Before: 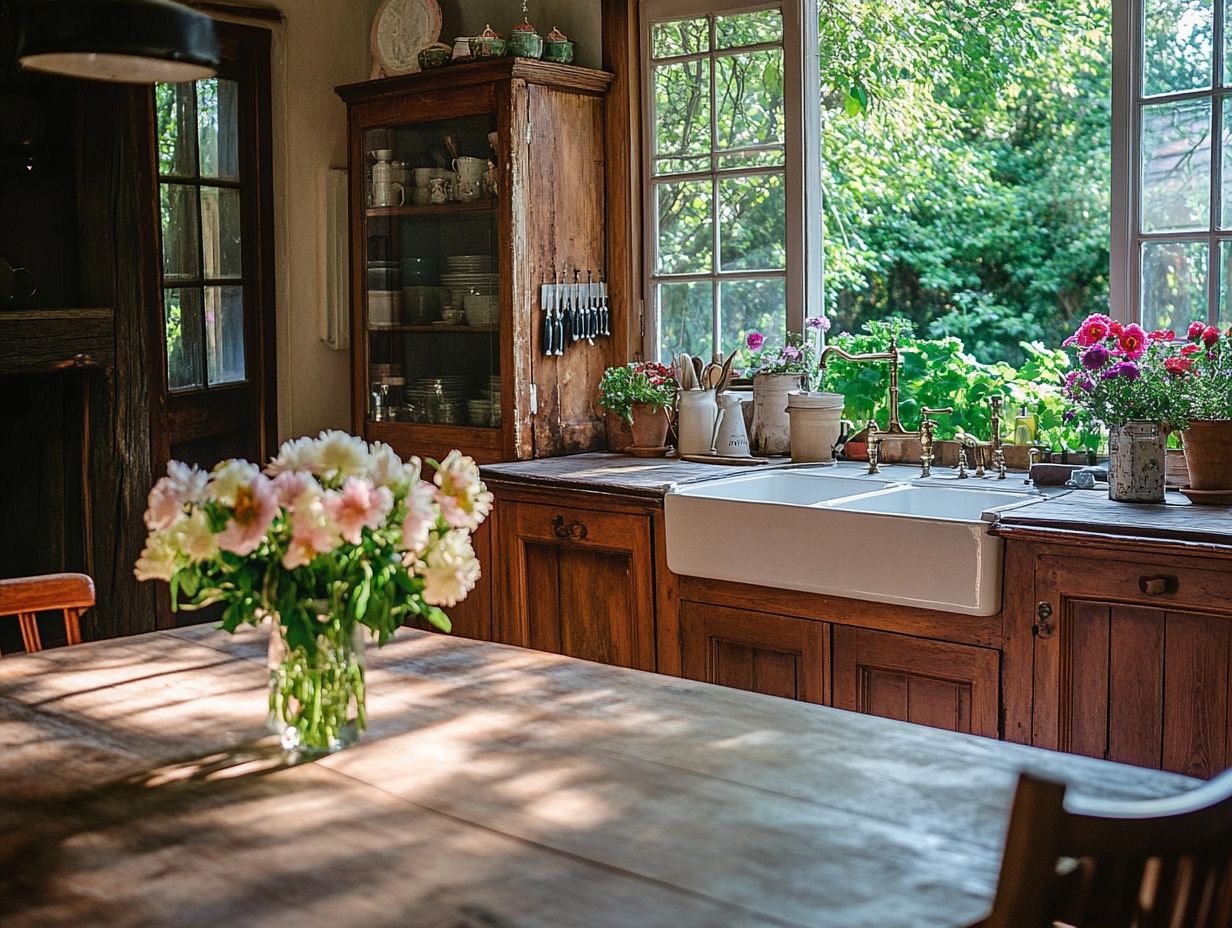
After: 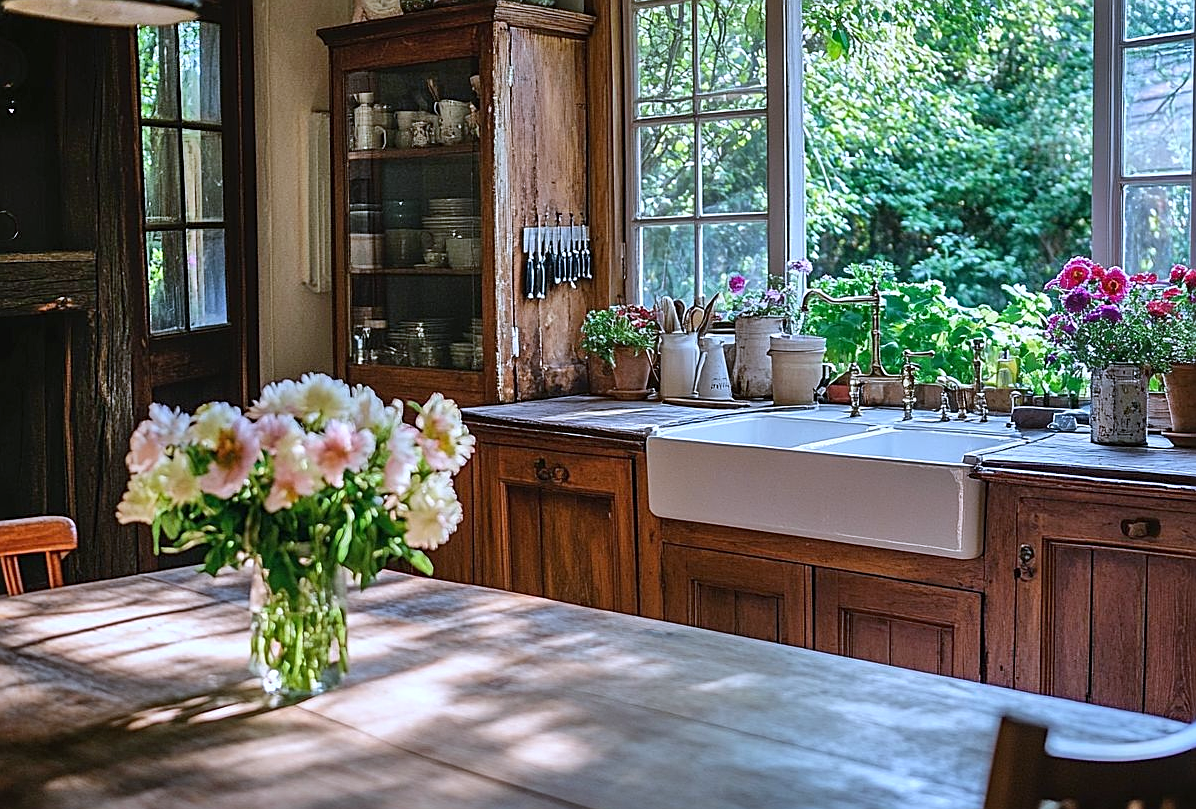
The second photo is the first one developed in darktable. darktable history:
tone equalizer: on, module defaults
white balance: red 0.948, green 1.02, blue 1.176
shadows and highlights: shadows 52.42, soften with gaussian
sharpen: on, module defaults
crop: left 1.507%, top 6.147%, right 1.379%, bottom 6.637%
